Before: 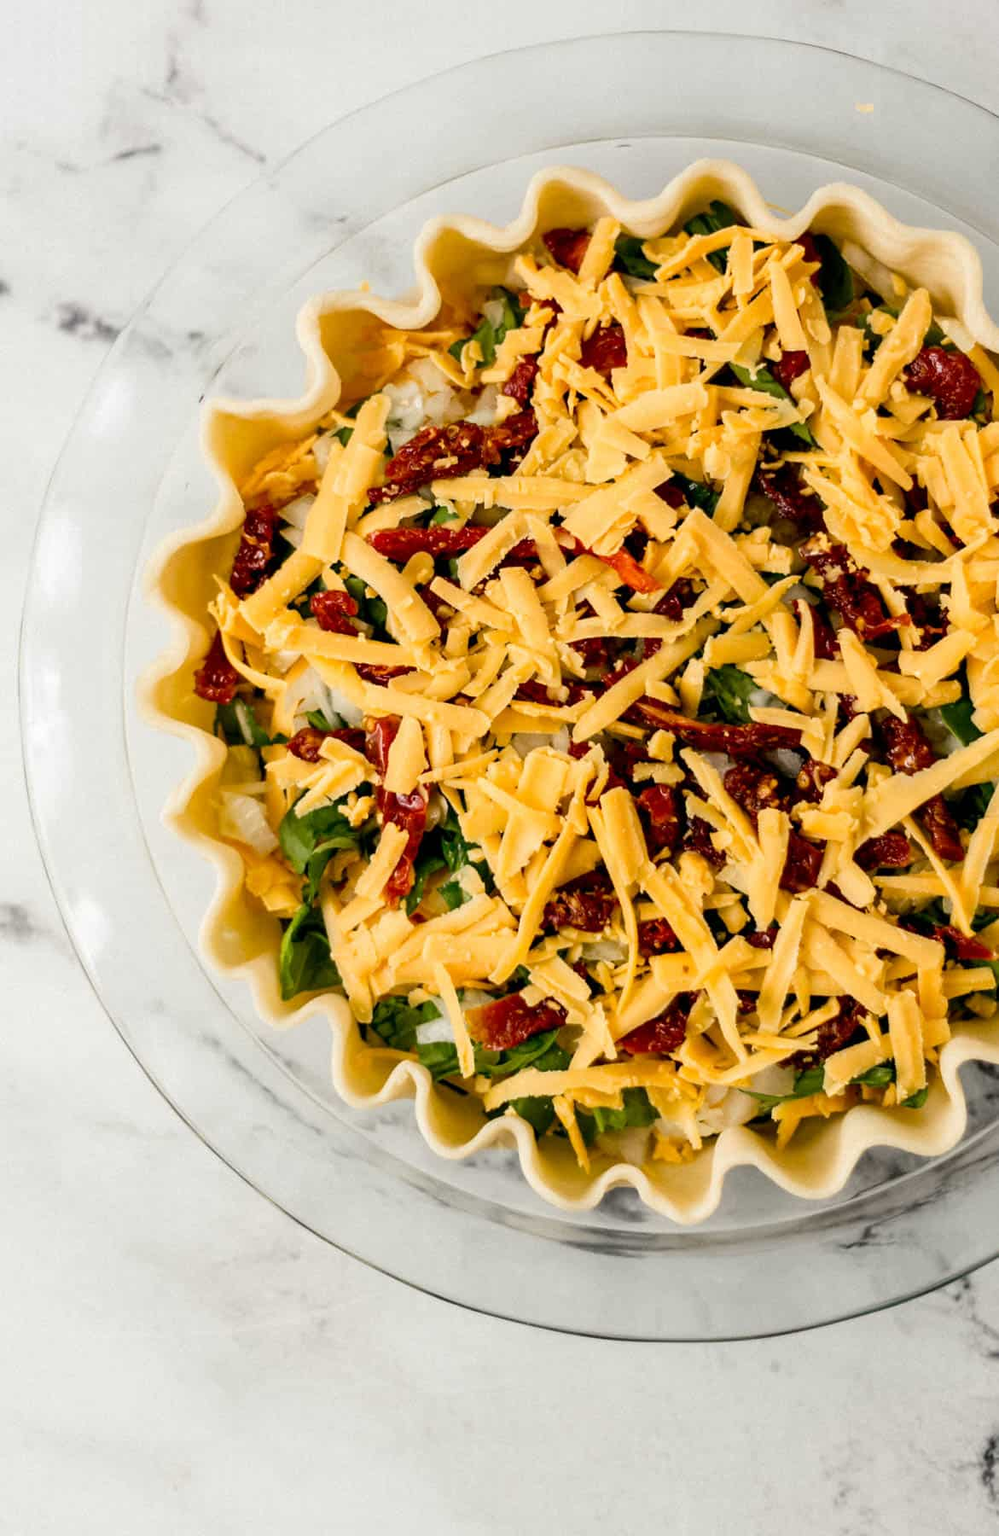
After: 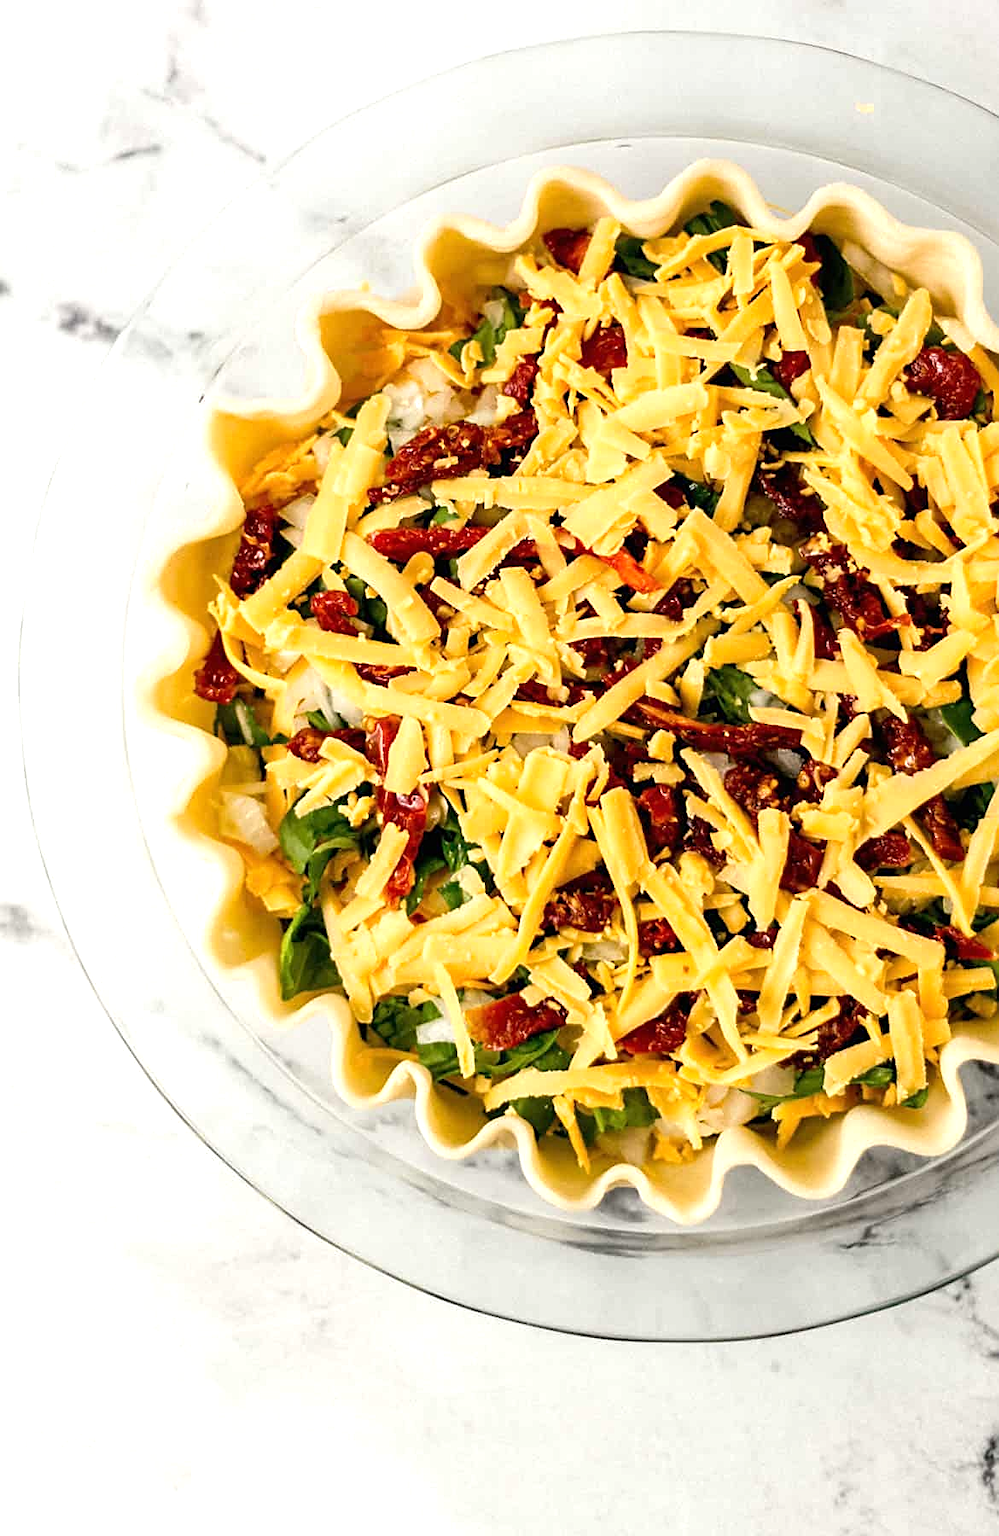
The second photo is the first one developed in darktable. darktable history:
exposure: black level correction 0, exposure 0.498 EV, compensate exposure bias true
sharpen: on, module defaults
